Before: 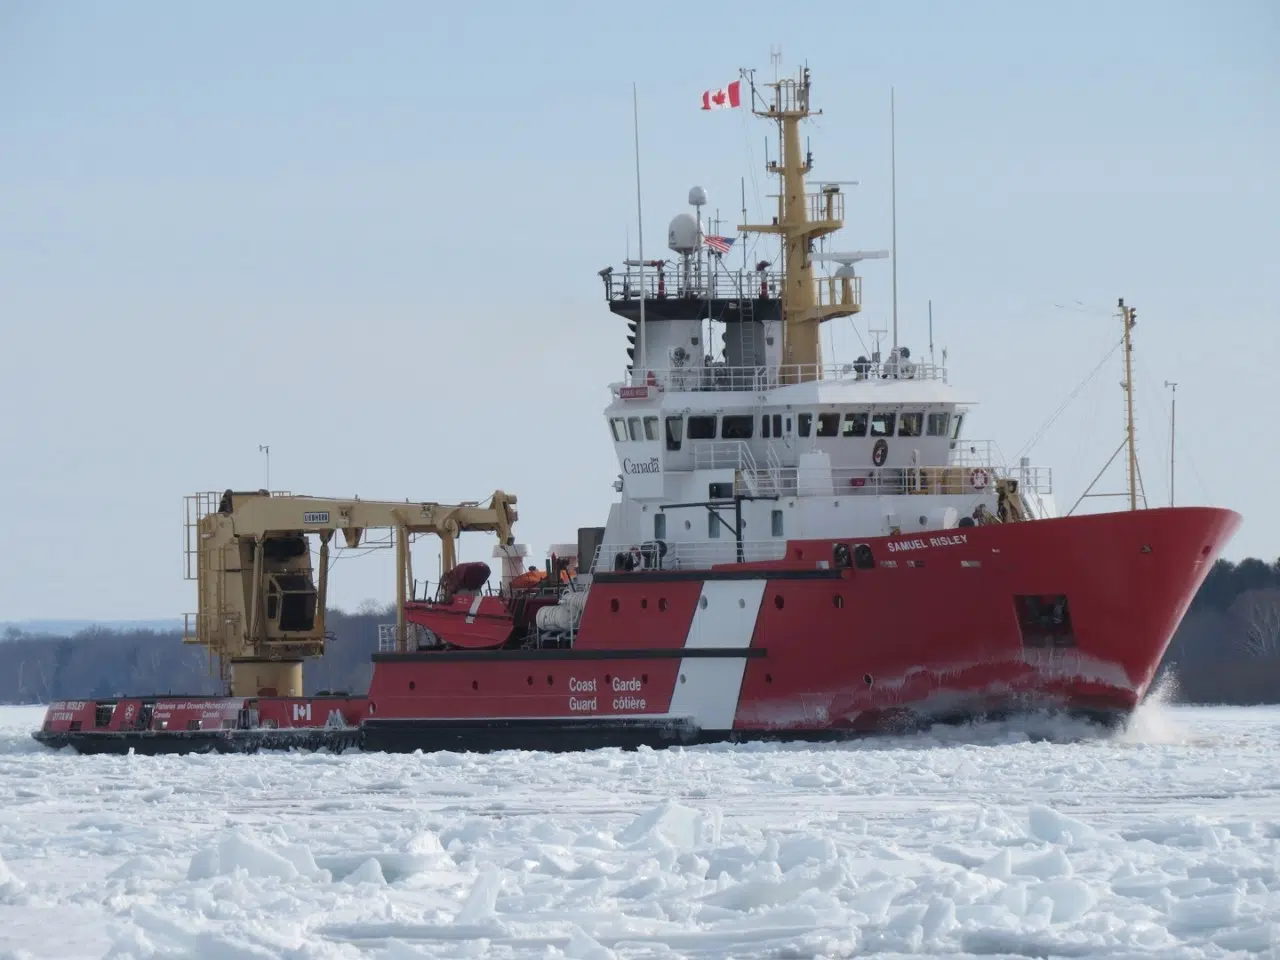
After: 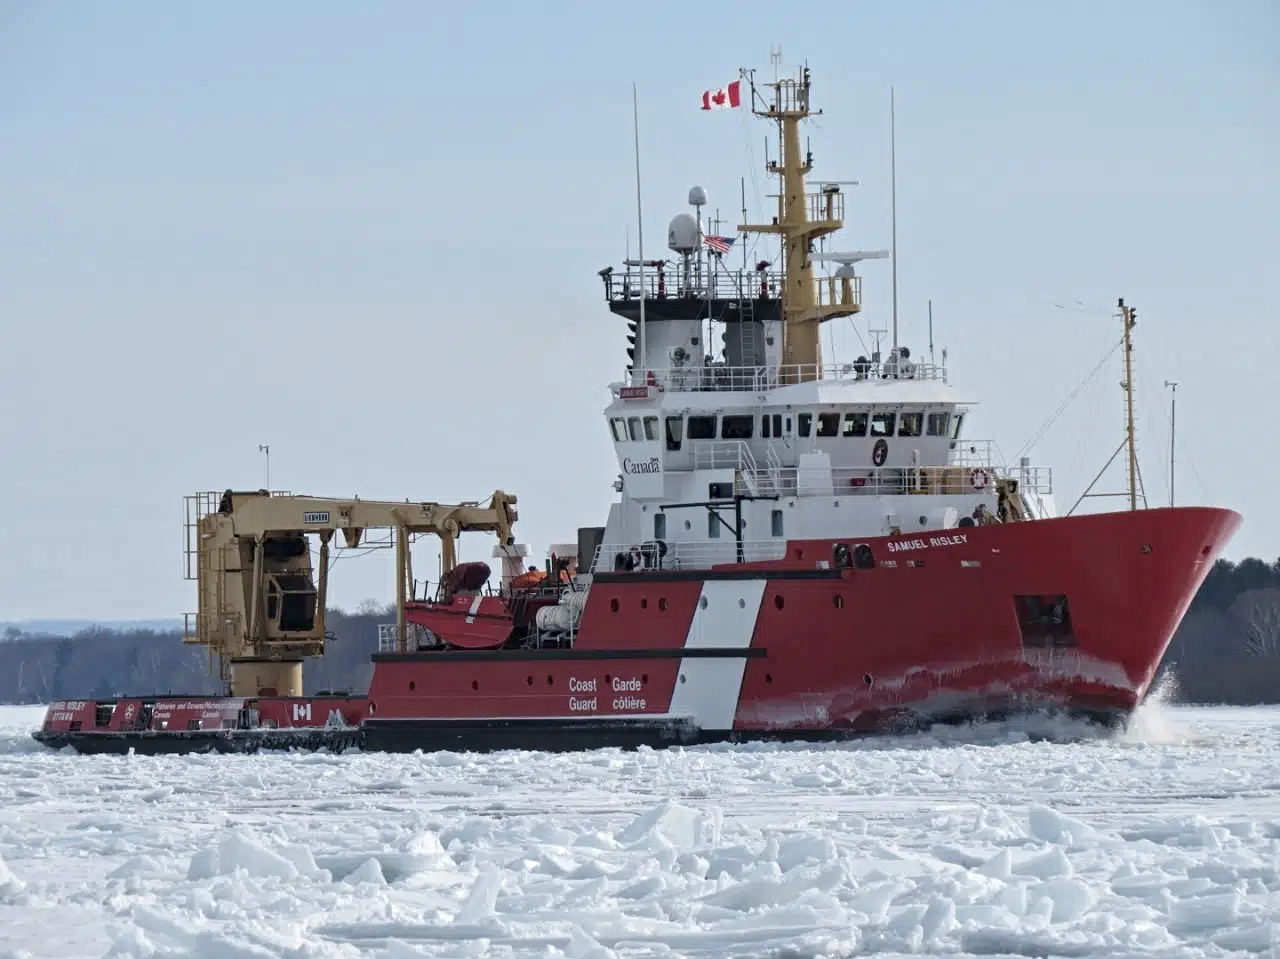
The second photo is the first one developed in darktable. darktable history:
crop: bottom 0.054%
contrast equalizer: y [[0.502, 0.517, 0.543, 0.576, 0.611, 0.631], [0.5 ×6], [0.5 ×6], [0 ×6], [0 ×6]]
